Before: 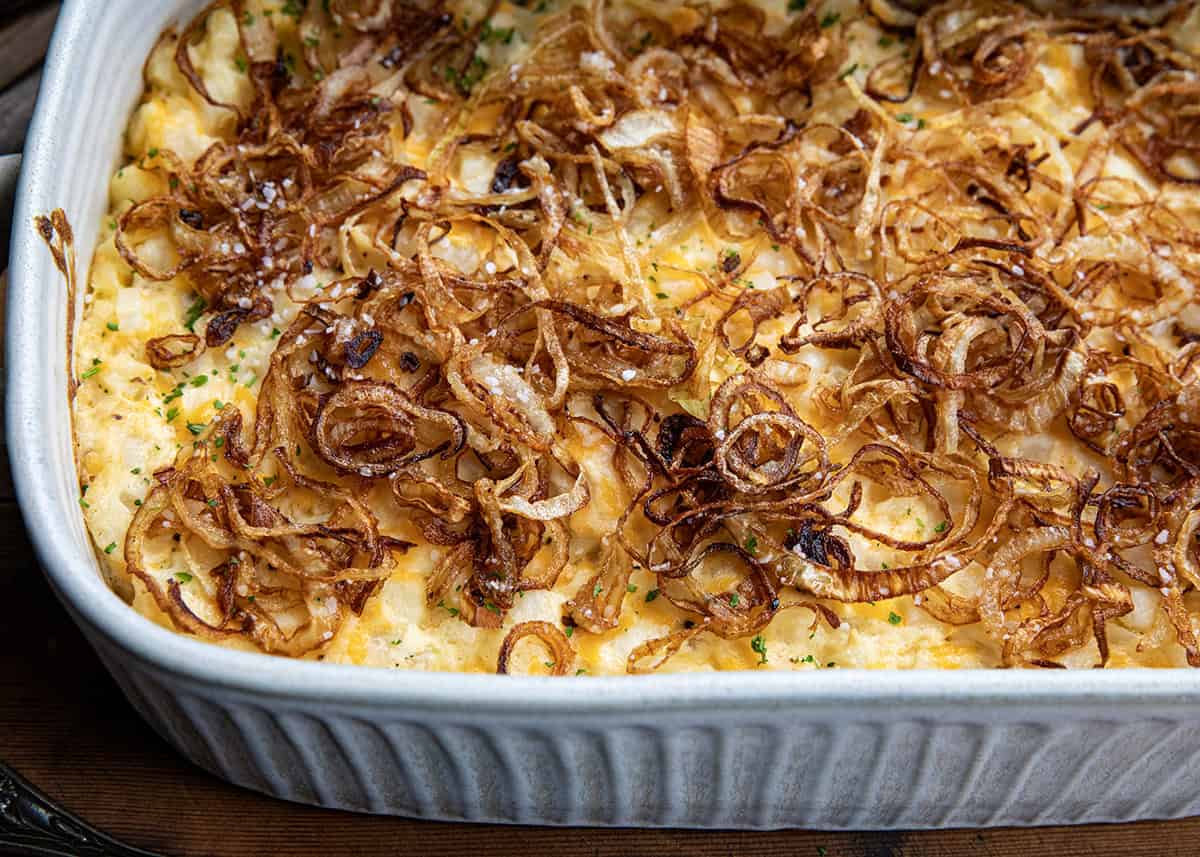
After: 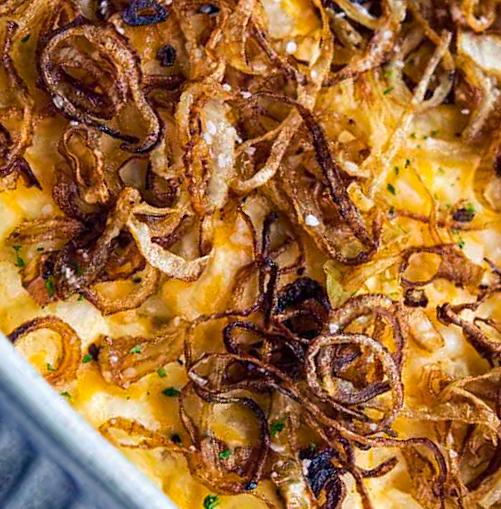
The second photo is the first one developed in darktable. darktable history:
color balance rgb: shadows lift › luminance -41.003%, shadows lift › chroma 14.428%, shadows lift › hue 261°, perceptual saturation grading › global saturation 0.01%, global vibrance 14.835%
crop and rotate: angle -45.41°, top 16.435%, right 0.891%, bottom 11.654%
haze removal: compatibility mode true, adaptive false
